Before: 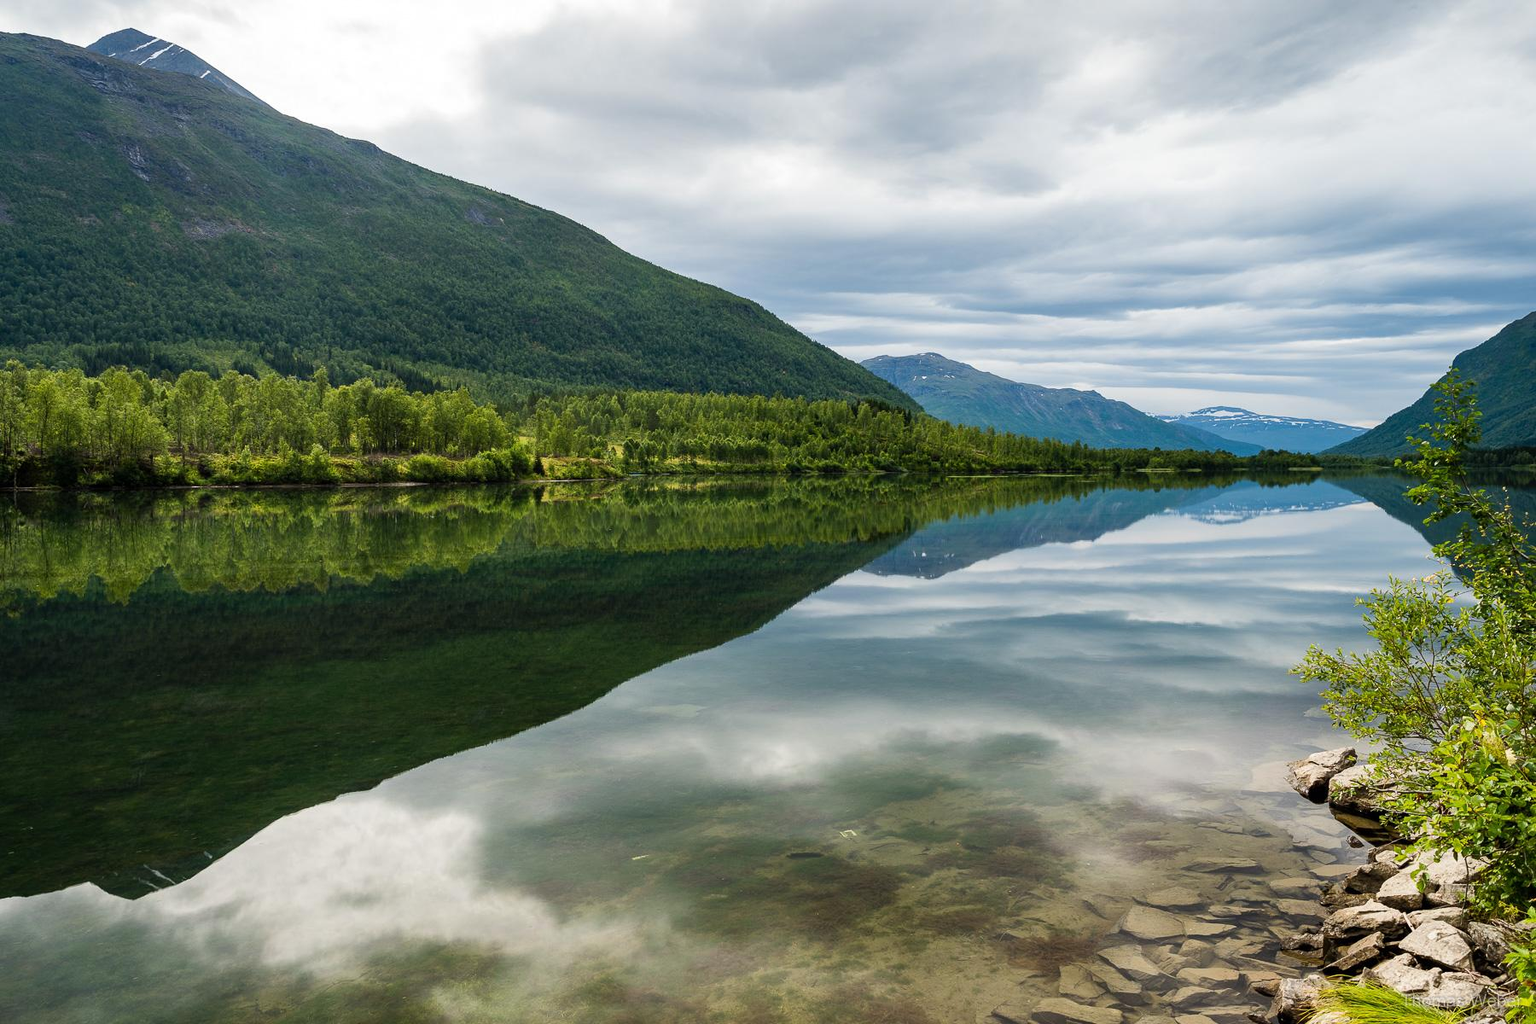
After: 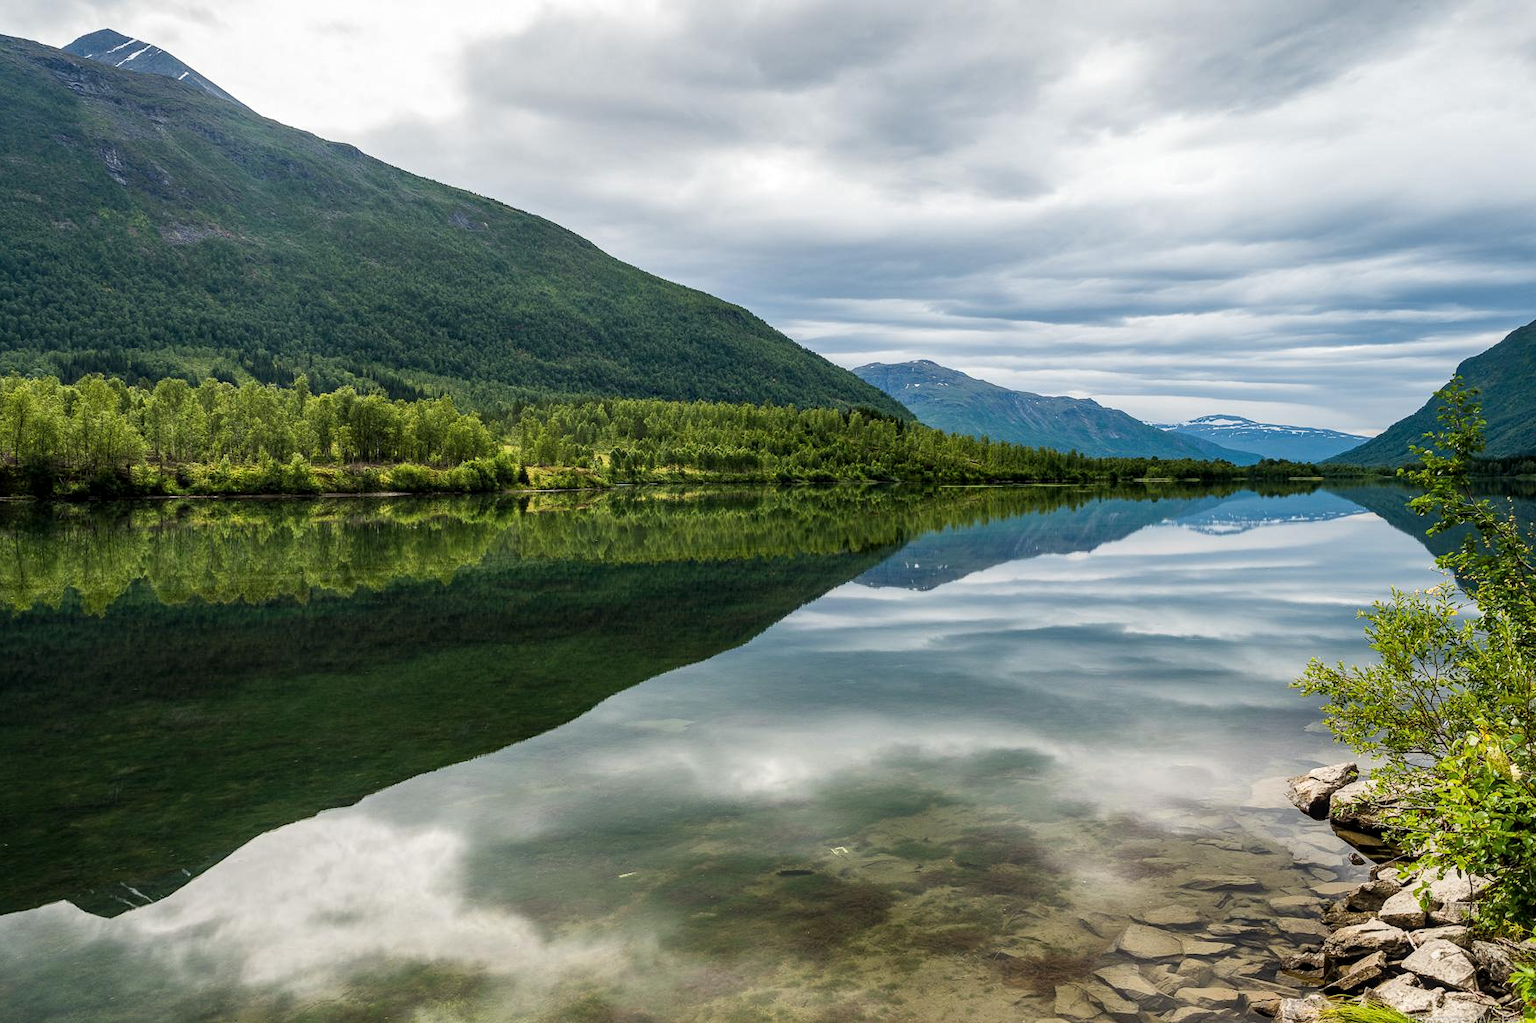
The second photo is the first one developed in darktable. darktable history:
crop: left 1.675%, right 0.284%, bottom 2.06%
local contrast: on, module defaults
